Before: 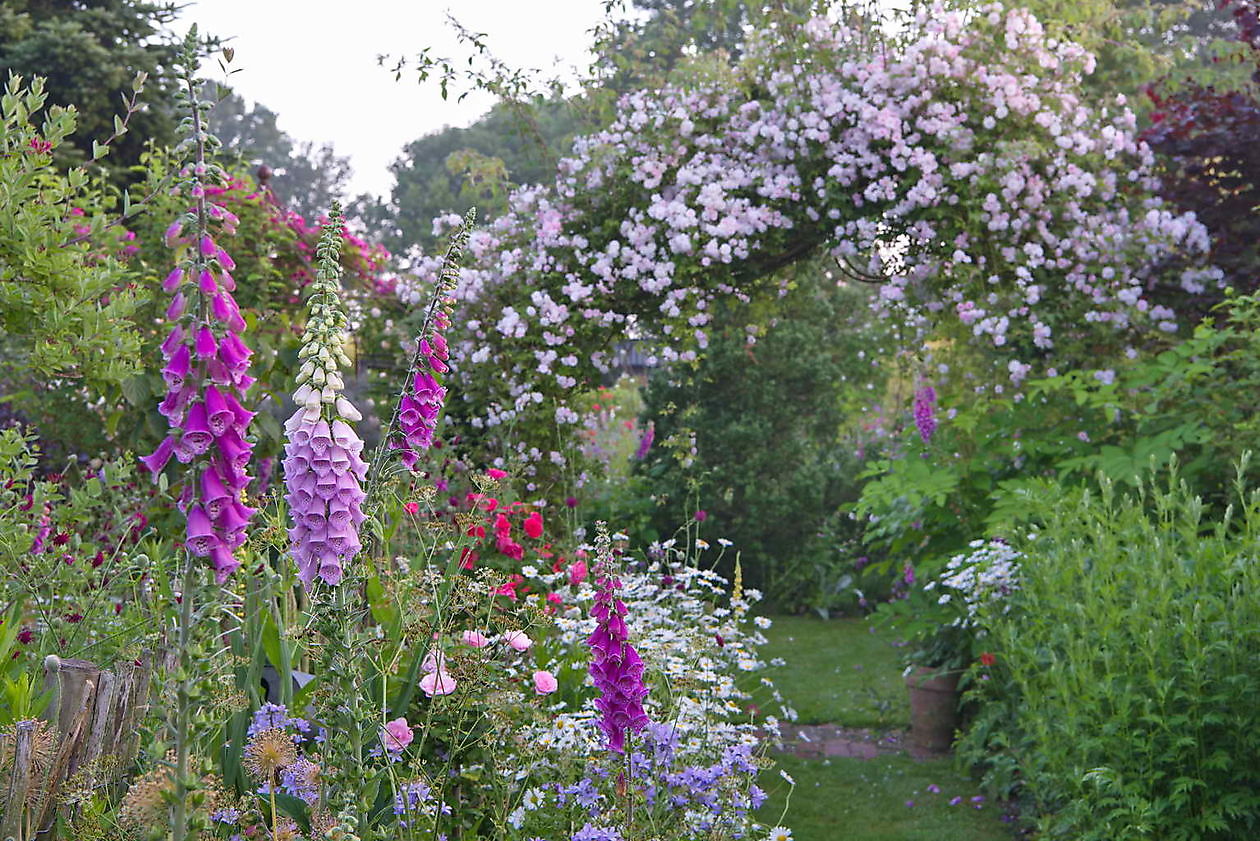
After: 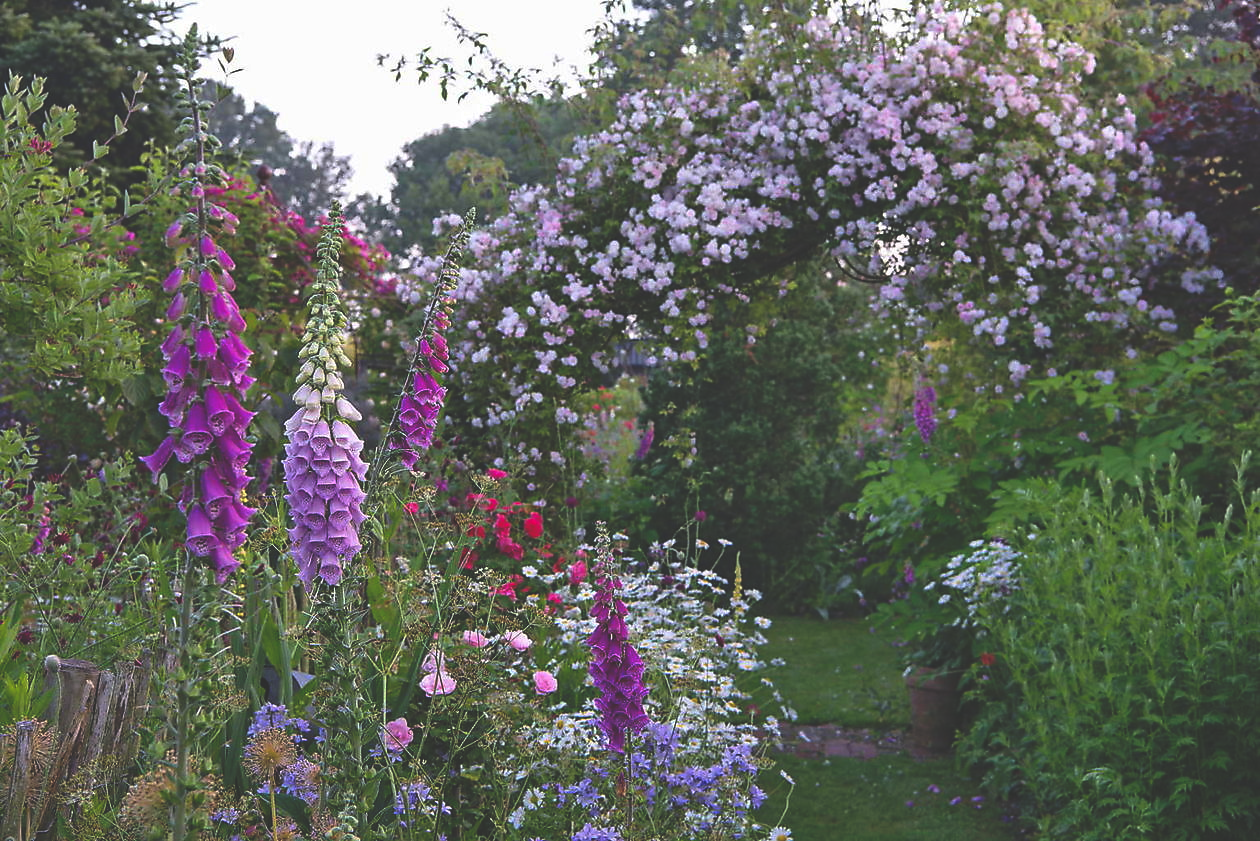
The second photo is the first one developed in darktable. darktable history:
rotate and perspective: automatic cropping original format, crop left 0, crop top 0
rgb curve: curves: ch0 [(0, 0.186) (0.314, 0.284) (0.775, 0.708) (1, 1)], compensate middle gray true, preserve colors none
haze removal: compatibility mode true, adaptive false
